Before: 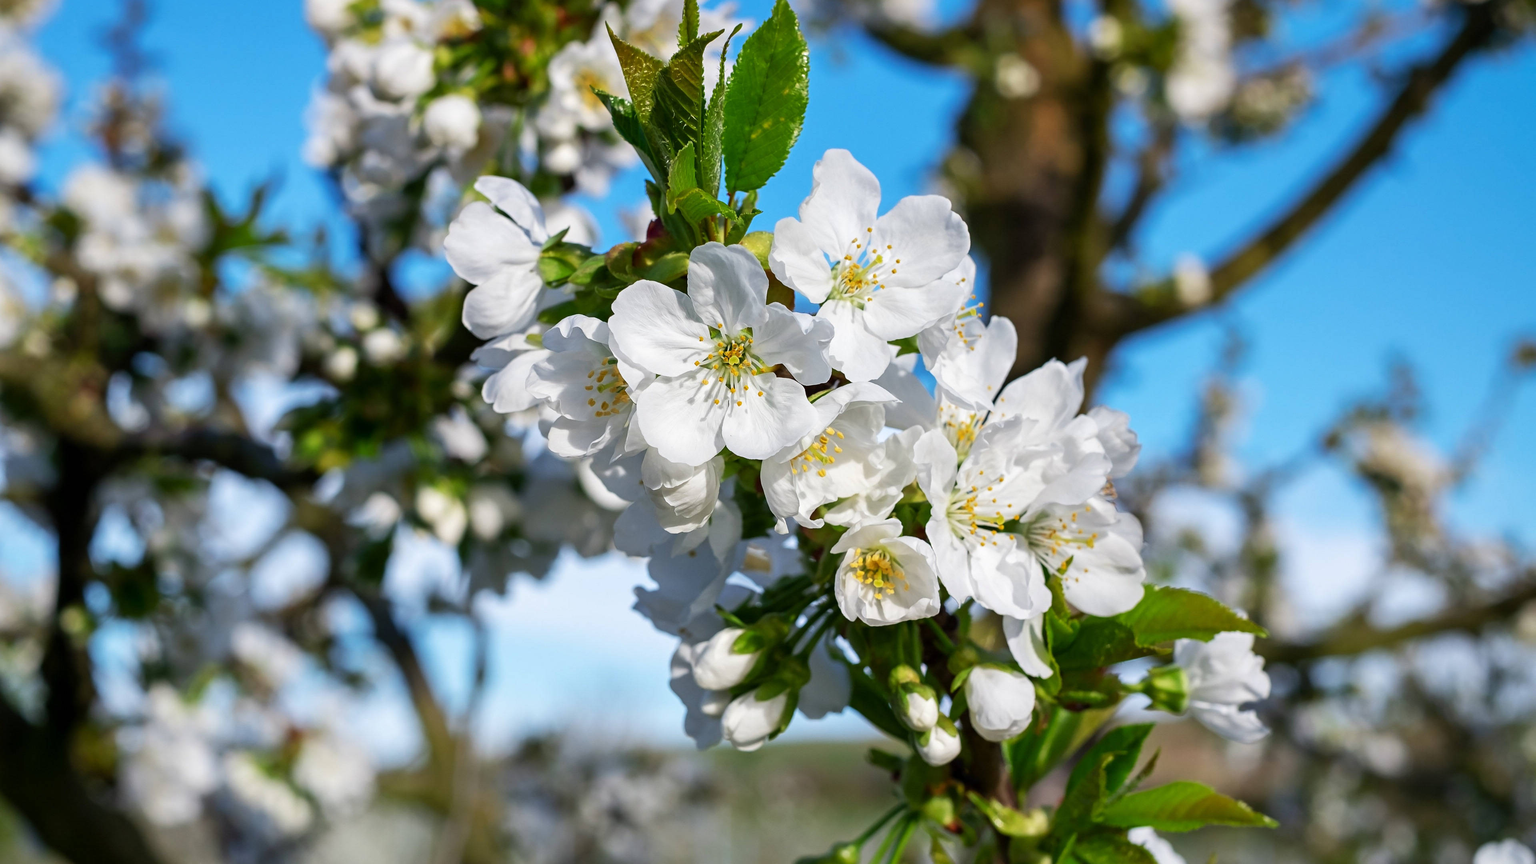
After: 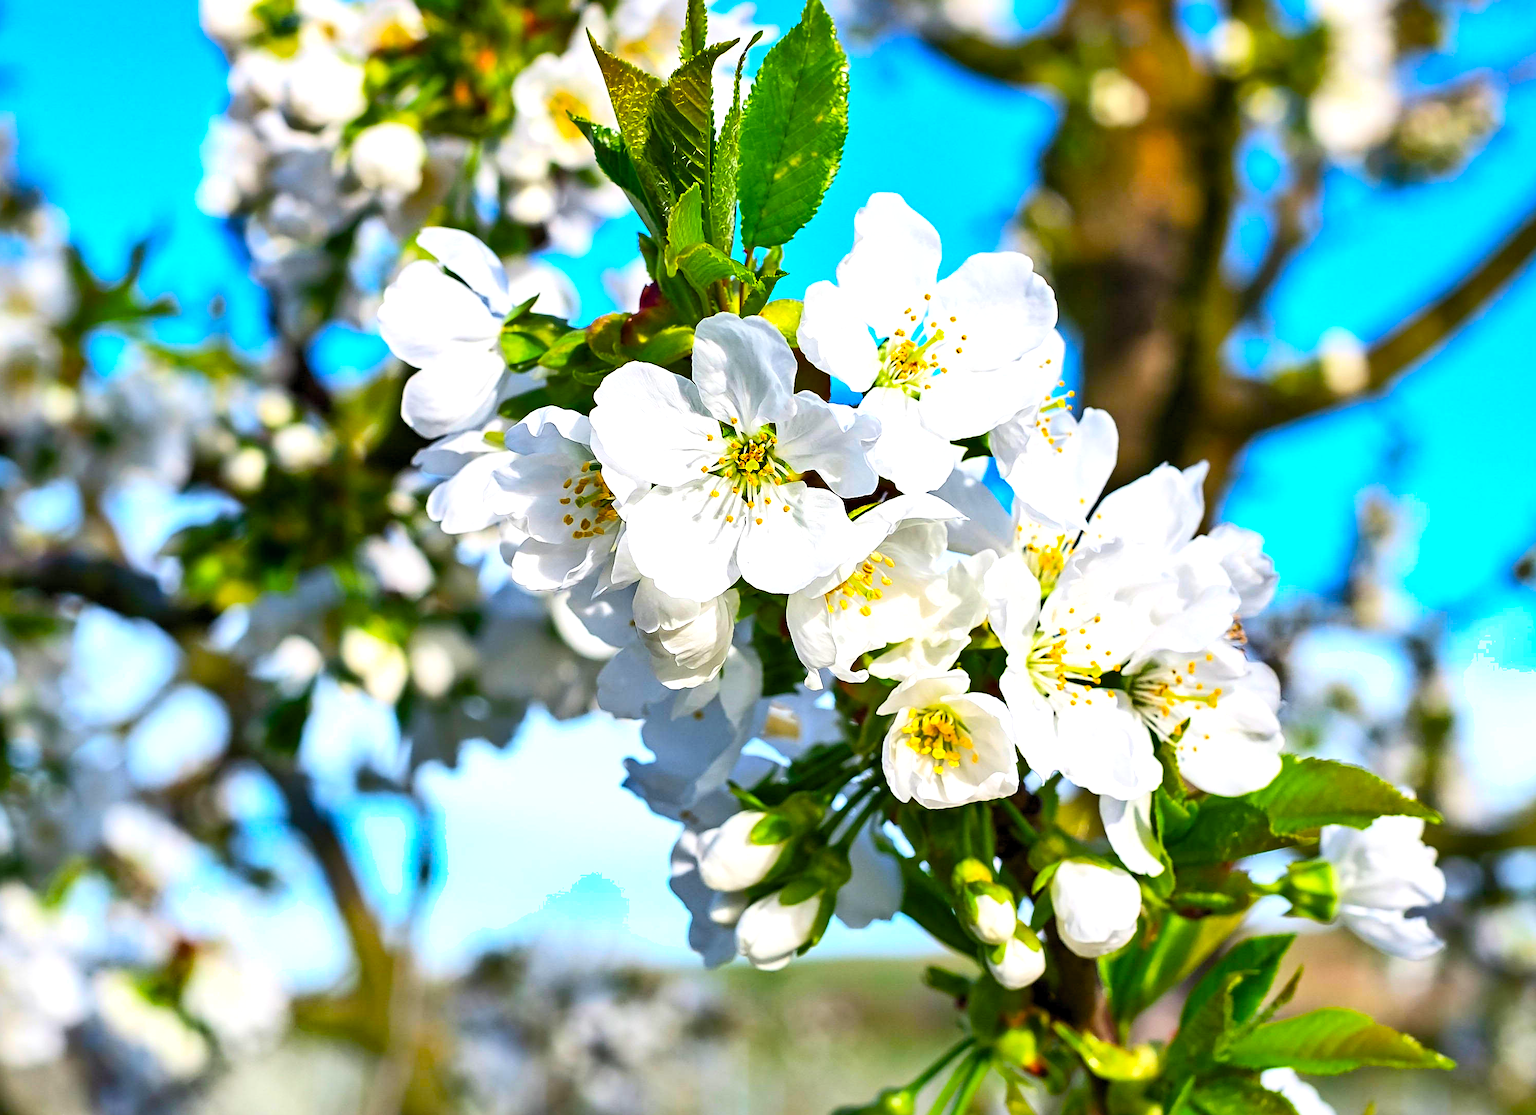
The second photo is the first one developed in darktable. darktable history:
shadows and highlights: shadows 60.67, soften with gaussian
contrast brightness saturation: contrast 0.196, brightness 0.153, saturation 0.149
crop: left 9.875%, right 12.664%
tone equalizer: edges refinement/feathering 500, mask exposure compensation -1.57 EV, preserve details no
color balance rgb: global offset › luminance -0.297%, global offset › hue 262.07°, perceptual saturation grading › global saturation 31.083%, global vibrance 14.238%
sharpen: on, module defaults
exposure: black level correction 0, exposure 0.695 EV, compensate exposure bias true, compensate highlight preservation false
